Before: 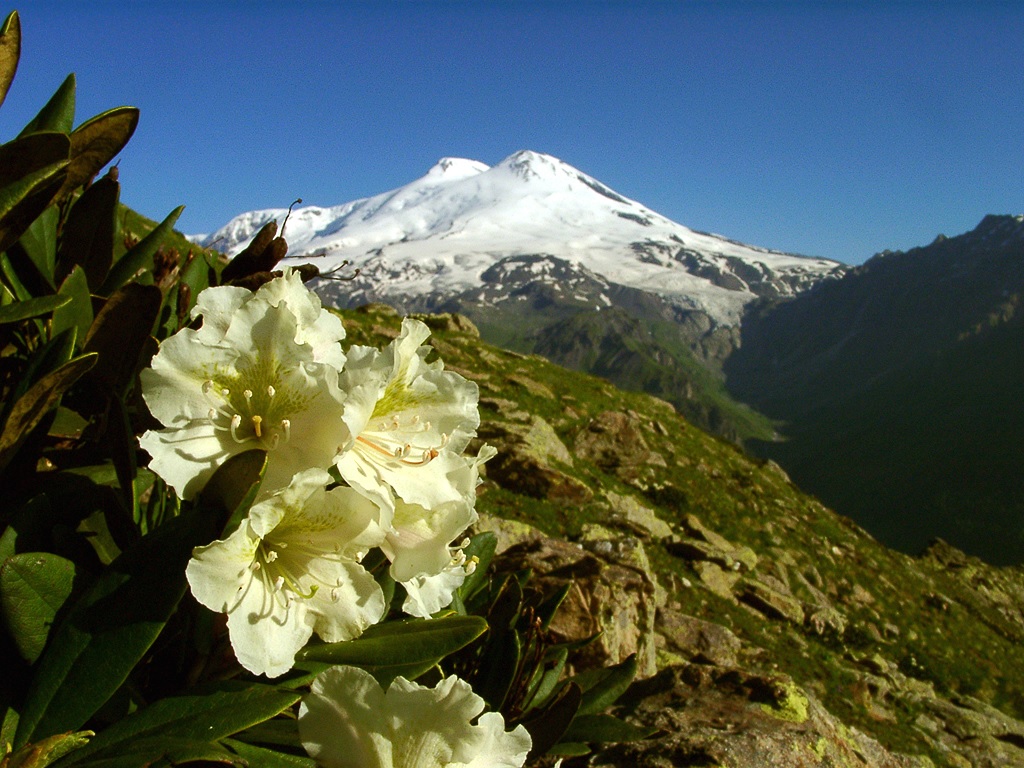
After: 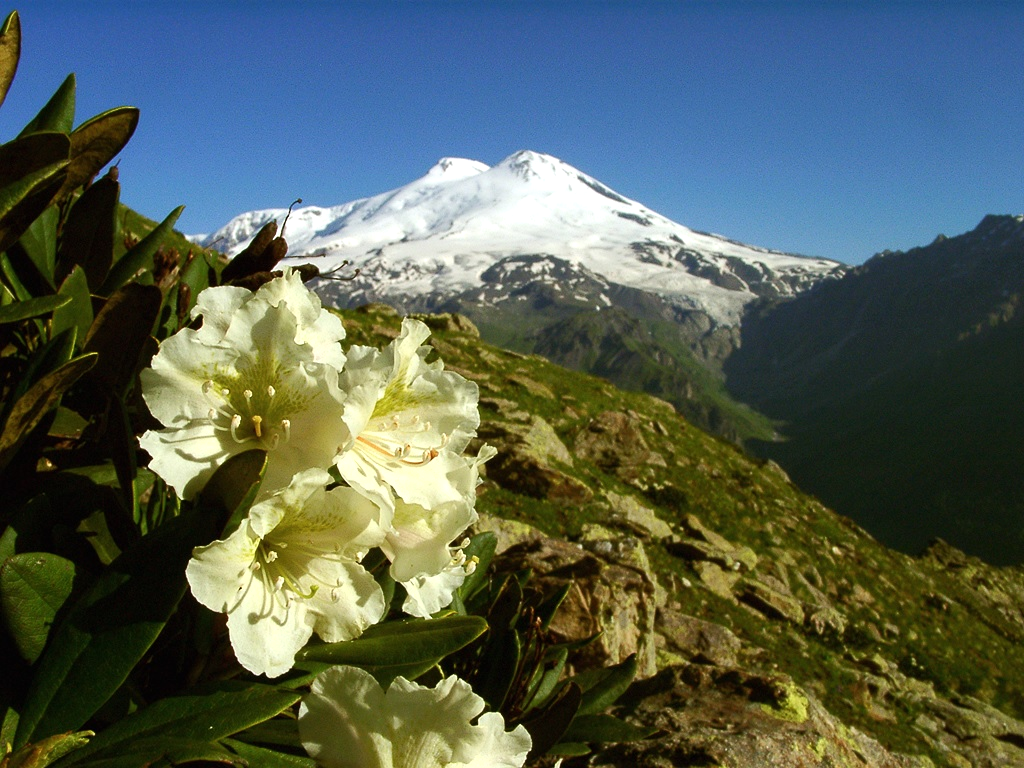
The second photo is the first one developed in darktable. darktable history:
shadows and highlights: shadows -12.12, white point adjustment 3.84, highlights 28.9, highlights color adjustment 0.103%
